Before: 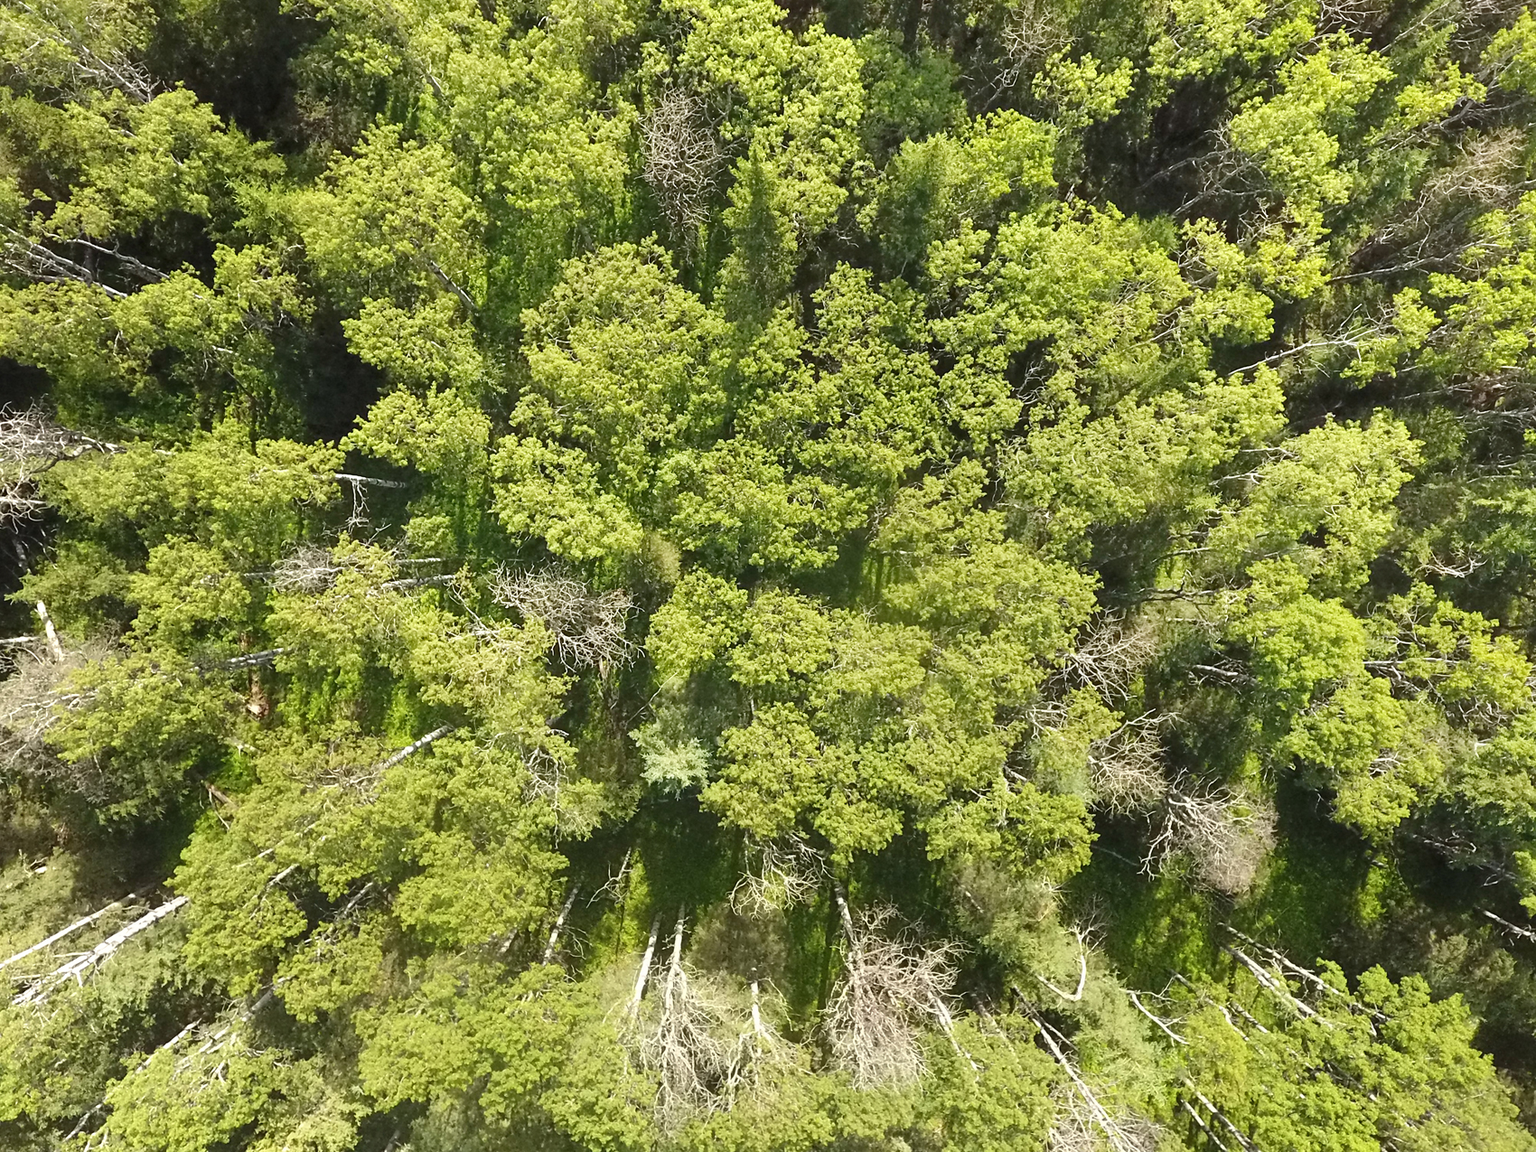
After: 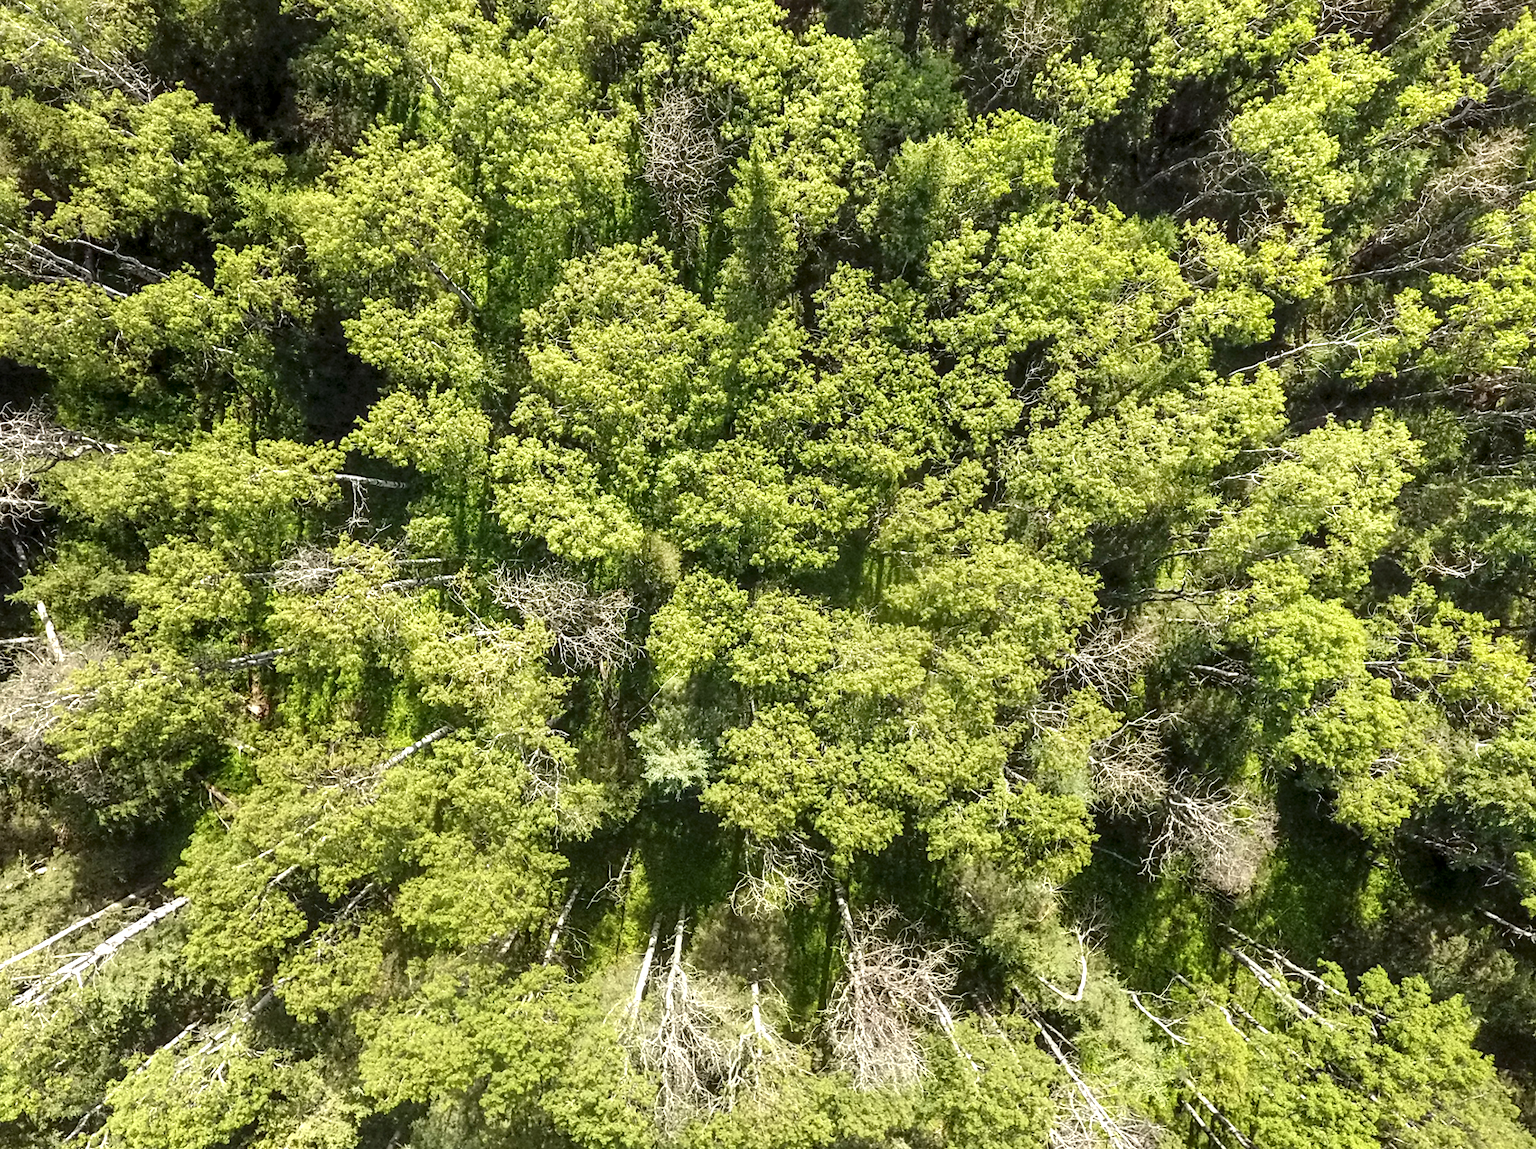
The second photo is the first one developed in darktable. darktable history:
crop: top 0.038%, bottom 0.204%
local contrast: detail 150%
